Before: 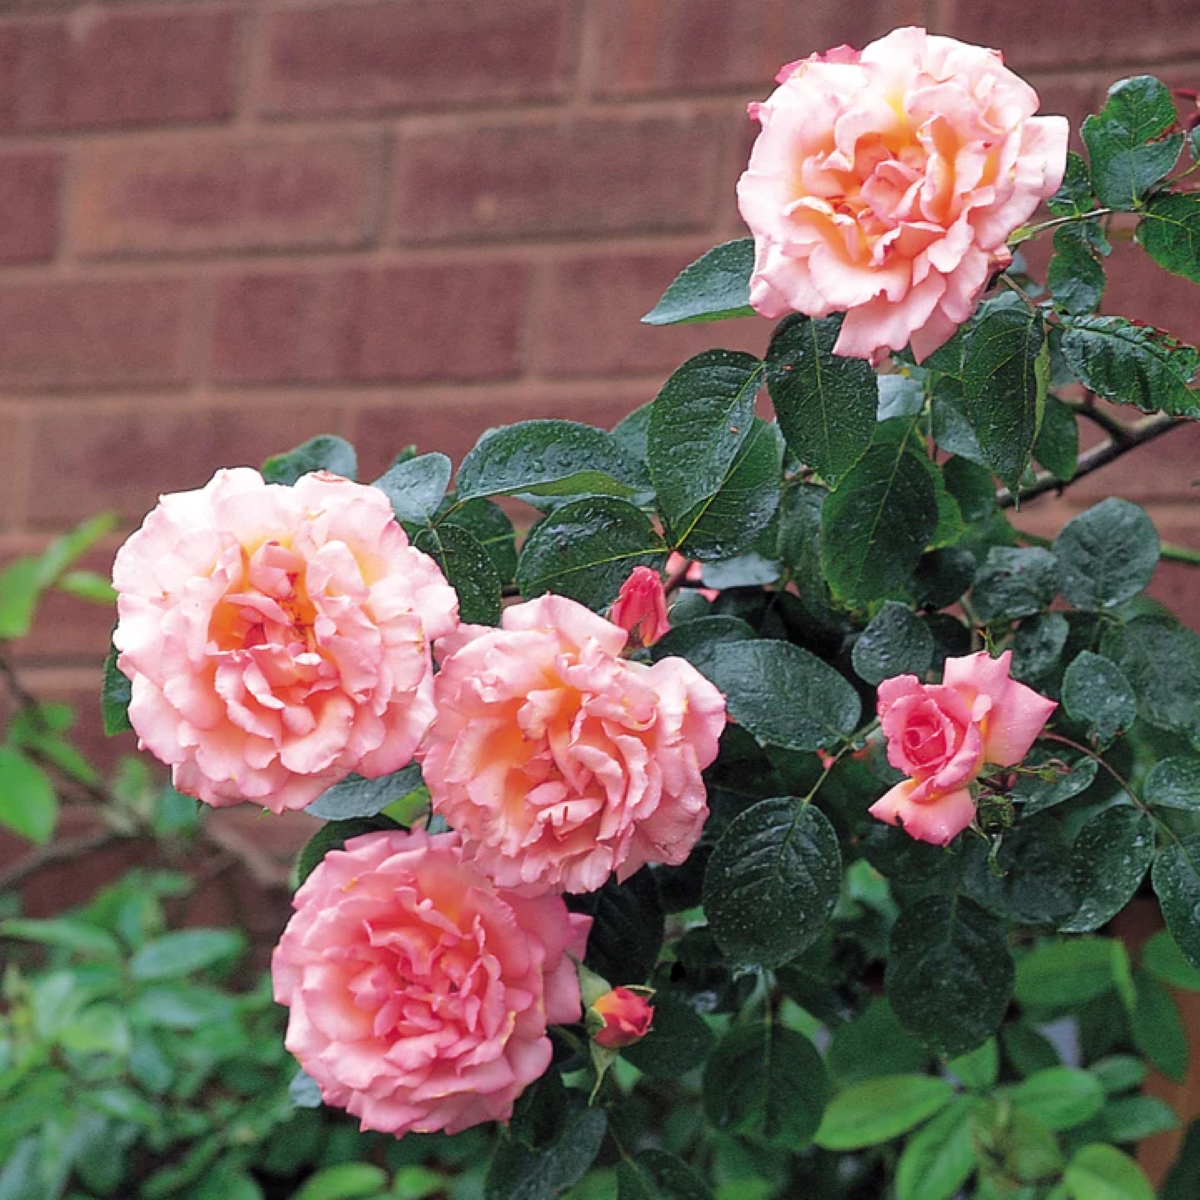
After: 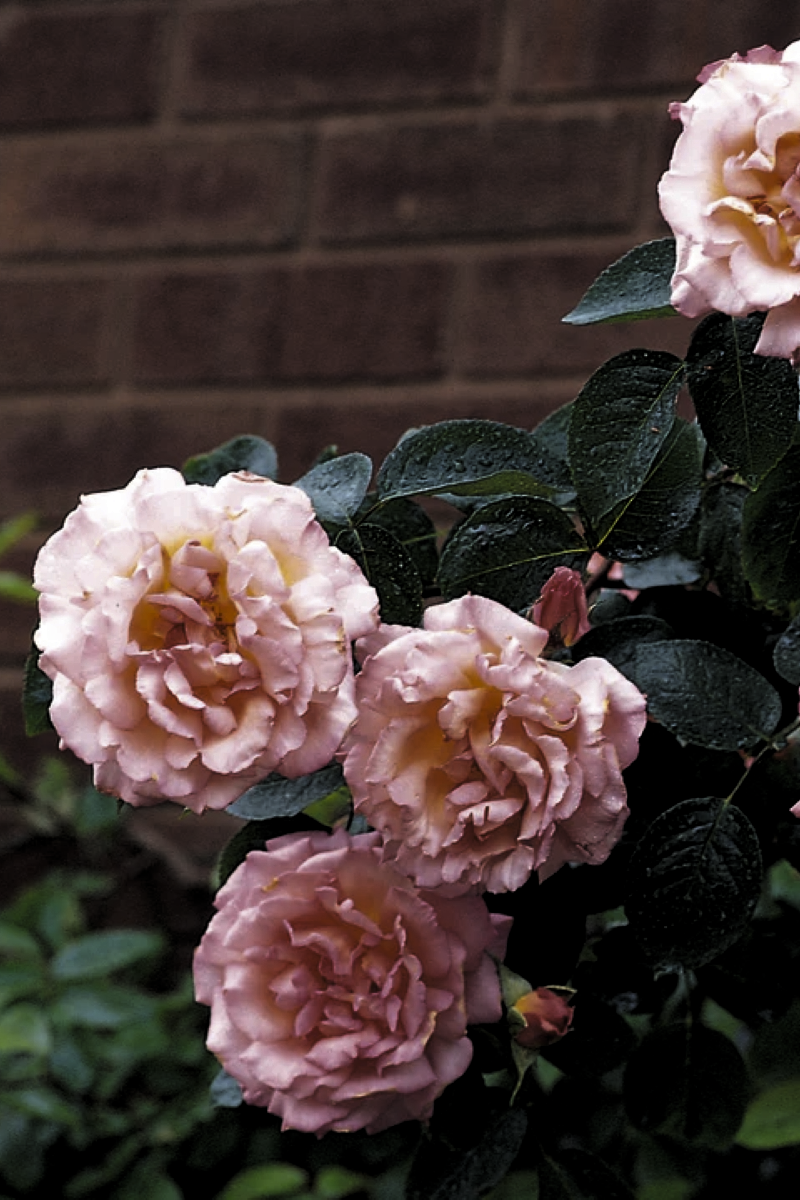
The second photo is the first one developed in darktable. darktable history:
color balance: on, module defaults
color contrast: green-magenta contrast 0.85, blue-yellow contrast 1.25, unbound 0
crop and rotate: left 6.617%, right 26.717%
levels: mode automatic, black 8.58%, gray 59.42%, levels [0, 0.445, 1]
